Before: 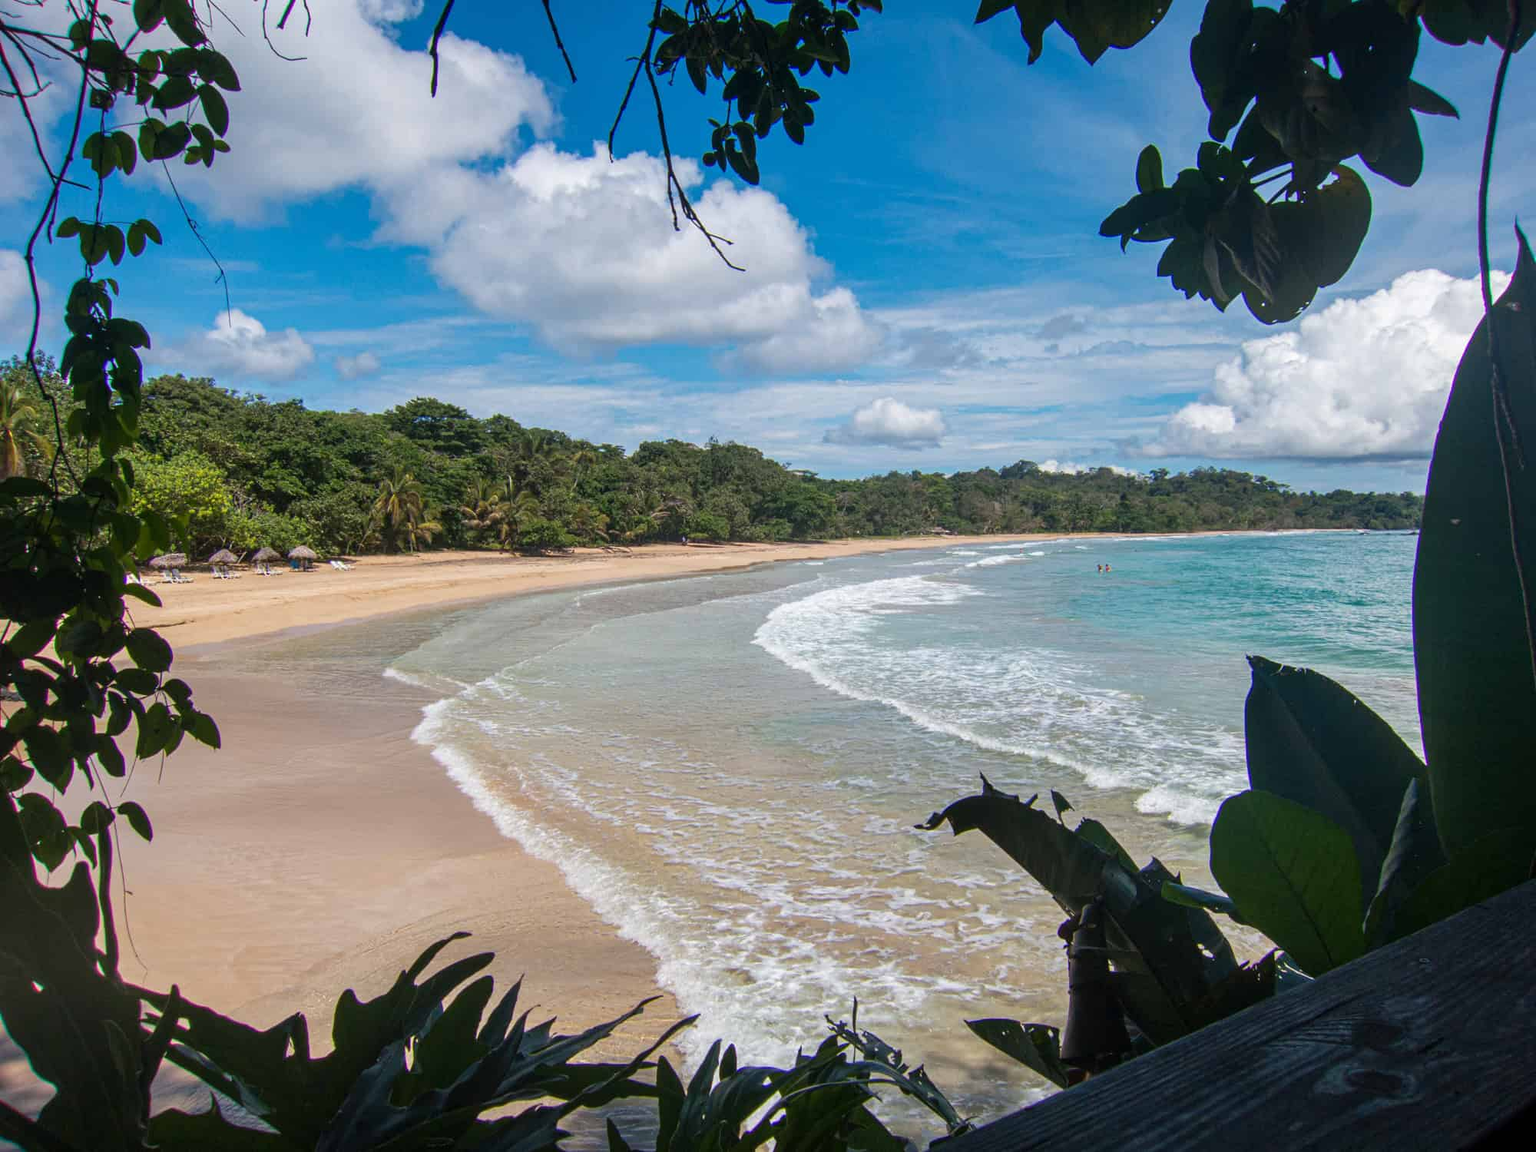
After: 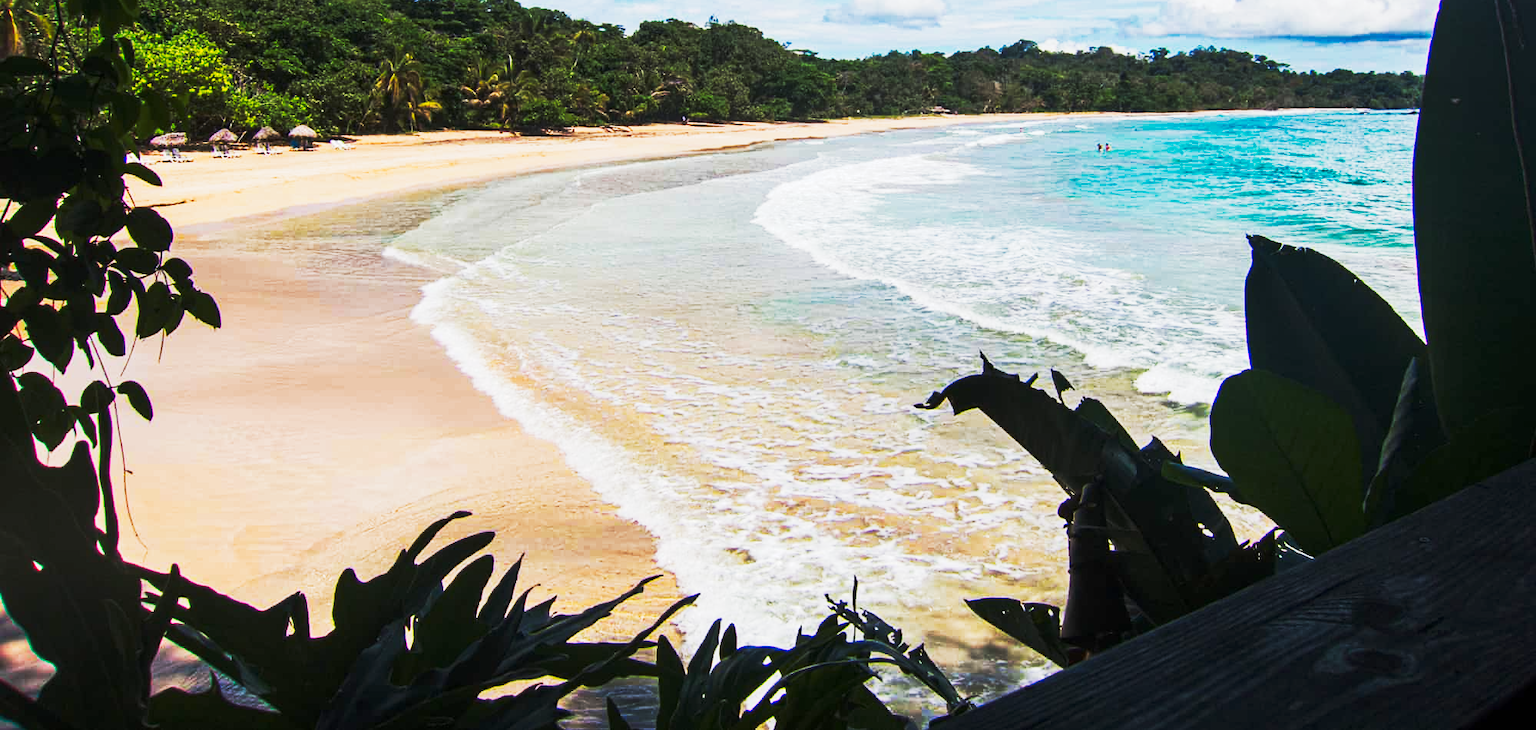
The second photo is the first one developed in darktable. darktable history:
crop and rotate: top 36.535%
tone curve: curves: ch0 [(0, 0) (0.427, 0.375) (0.616, 0.801) (1, 1)], preserve colors none
